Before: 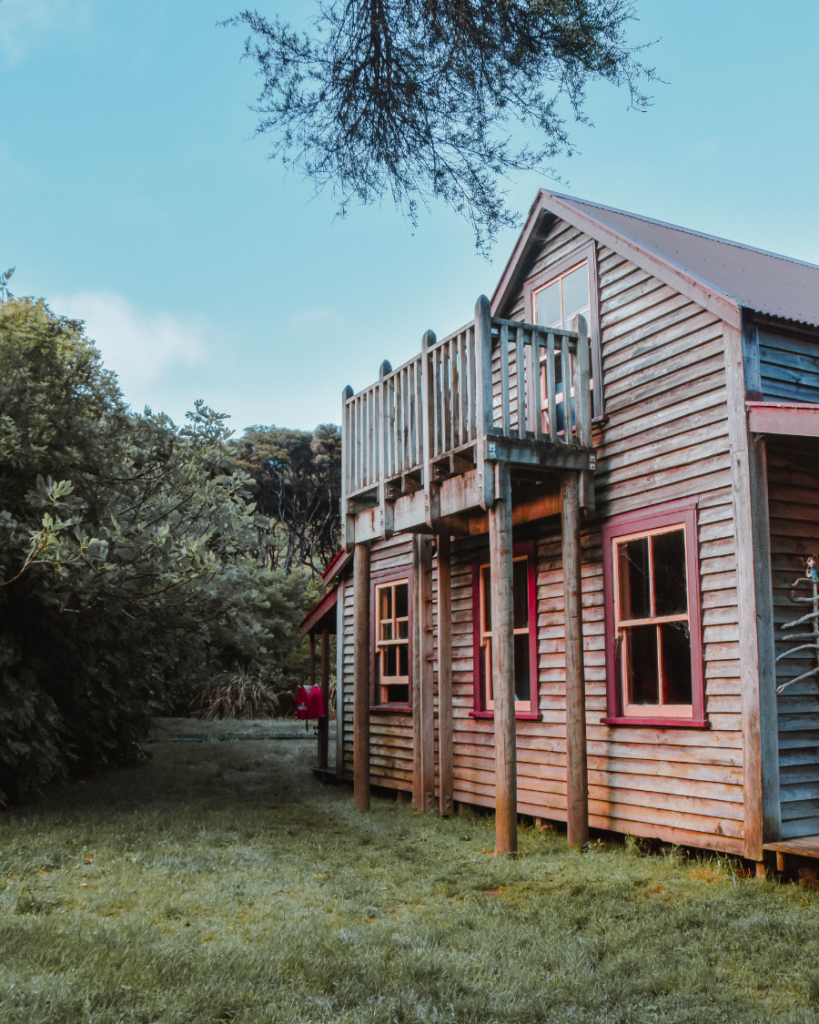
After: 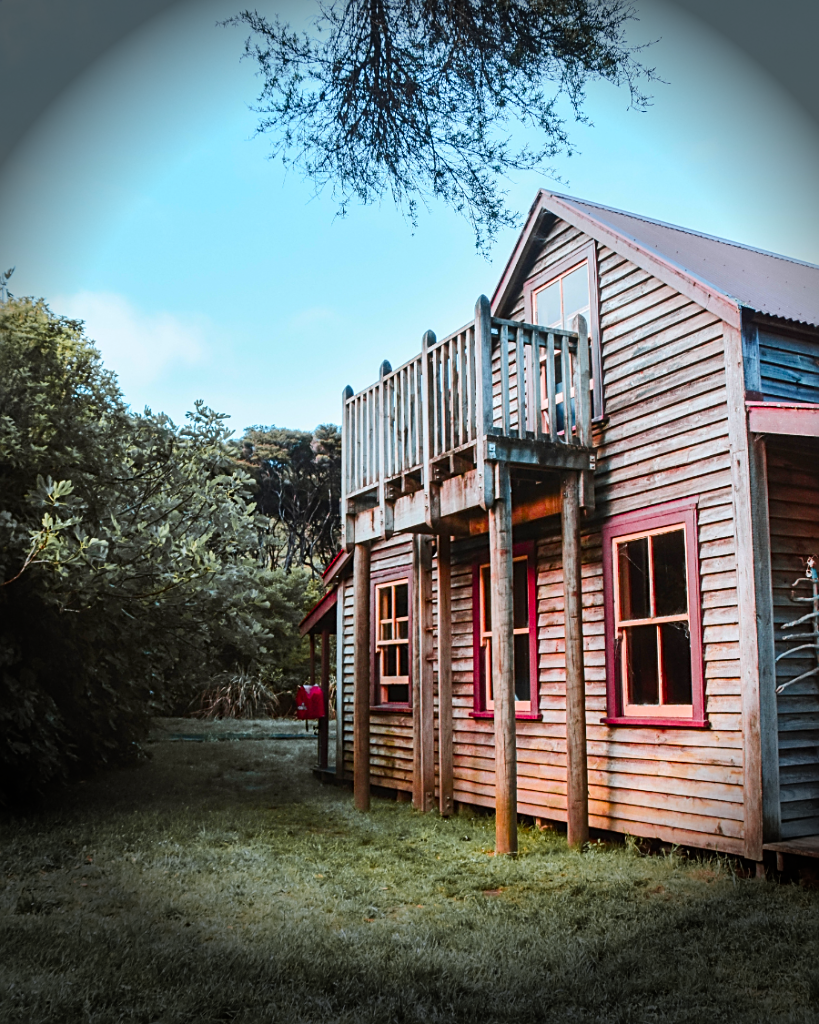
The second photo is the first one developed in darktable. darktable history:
contrast brightness saturation: contrast 0.23, brightness 0.1, saturation 0.29
sharpen: on, module defaults
vignetting: fall-off start 76.42%, fall-off radius 27.36%, brightness -0.872, center (0.037, -0.09), width/height ratio 0.971
